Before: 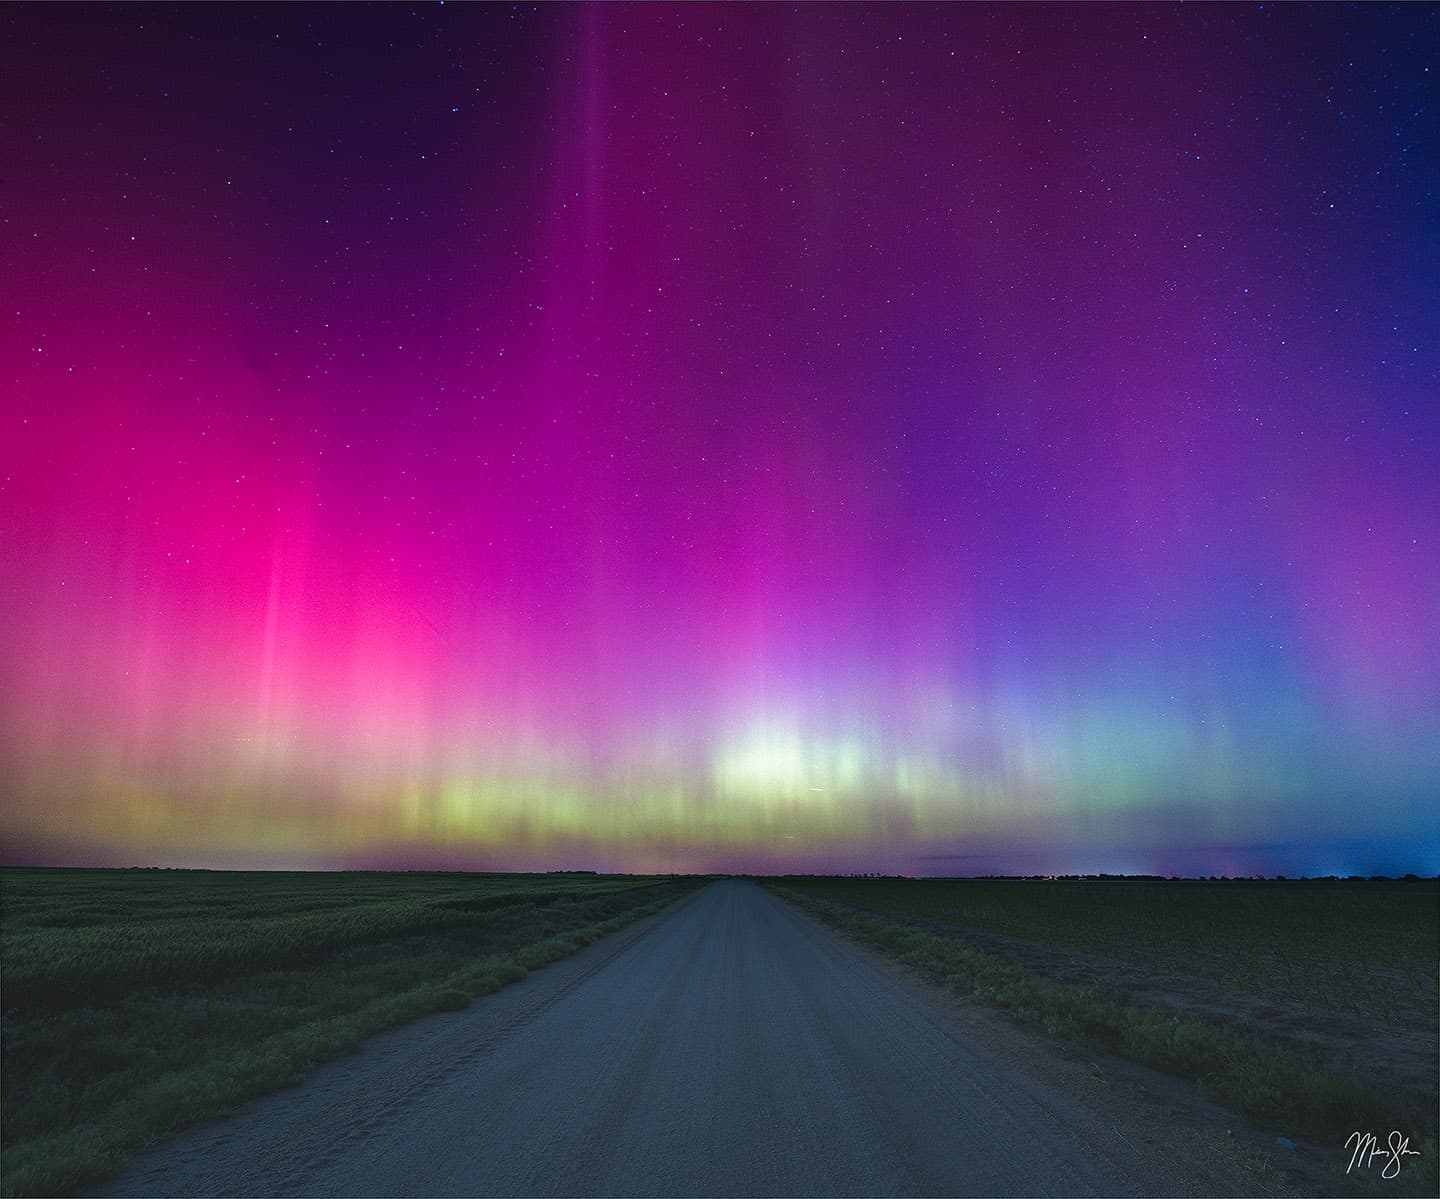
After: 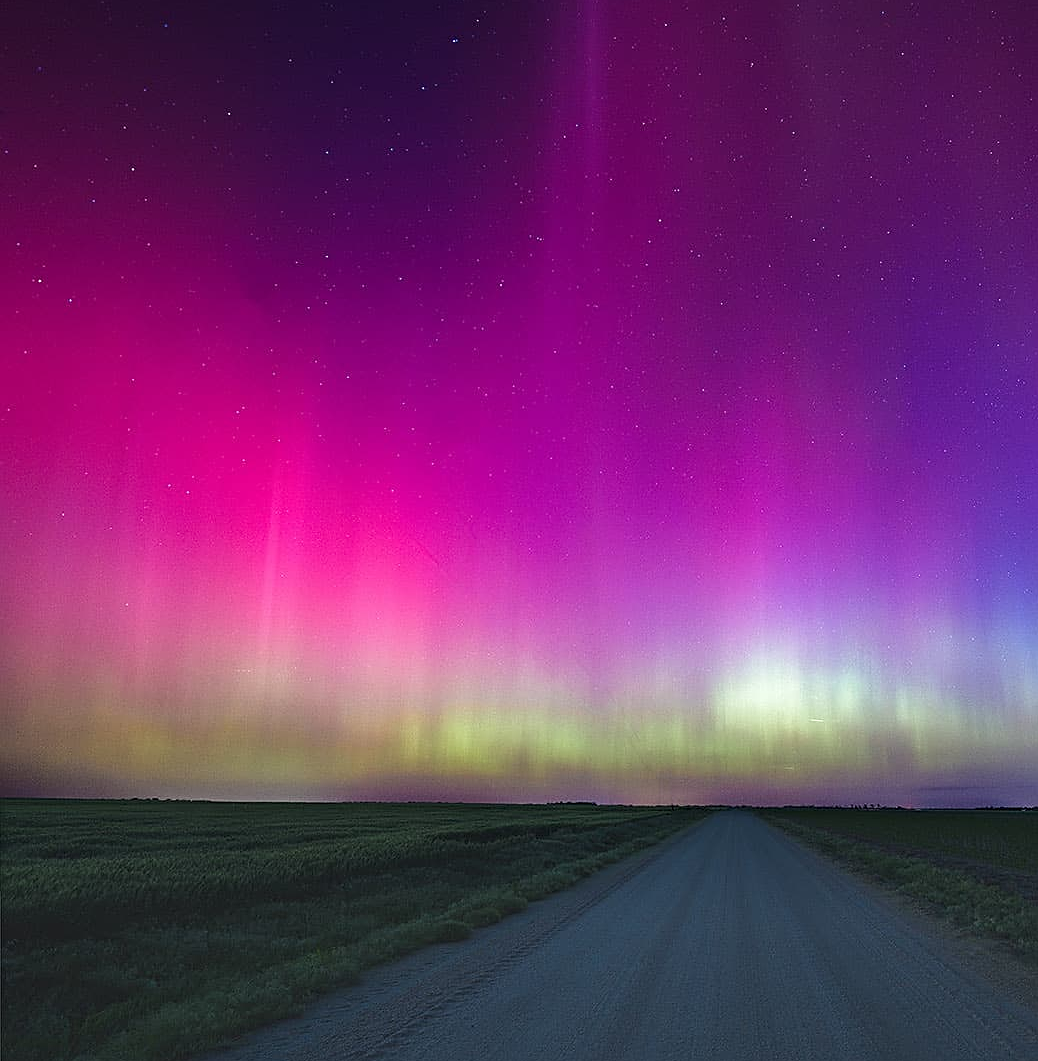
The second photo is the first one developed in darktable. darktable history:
crop: top 5.763%, right 27.892%, bottom 5.704%
sharpen: on, module defaults
